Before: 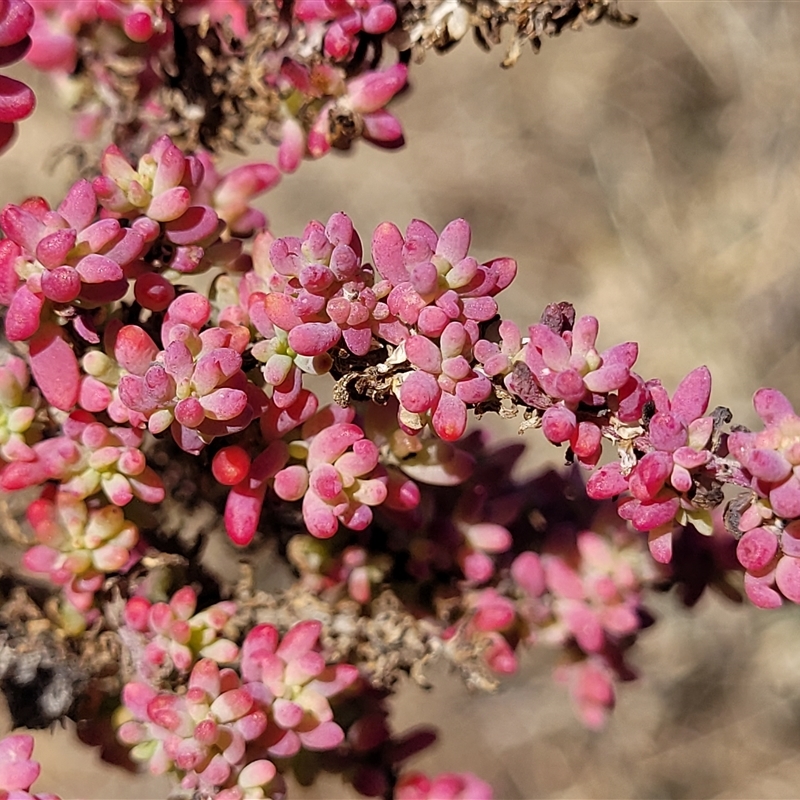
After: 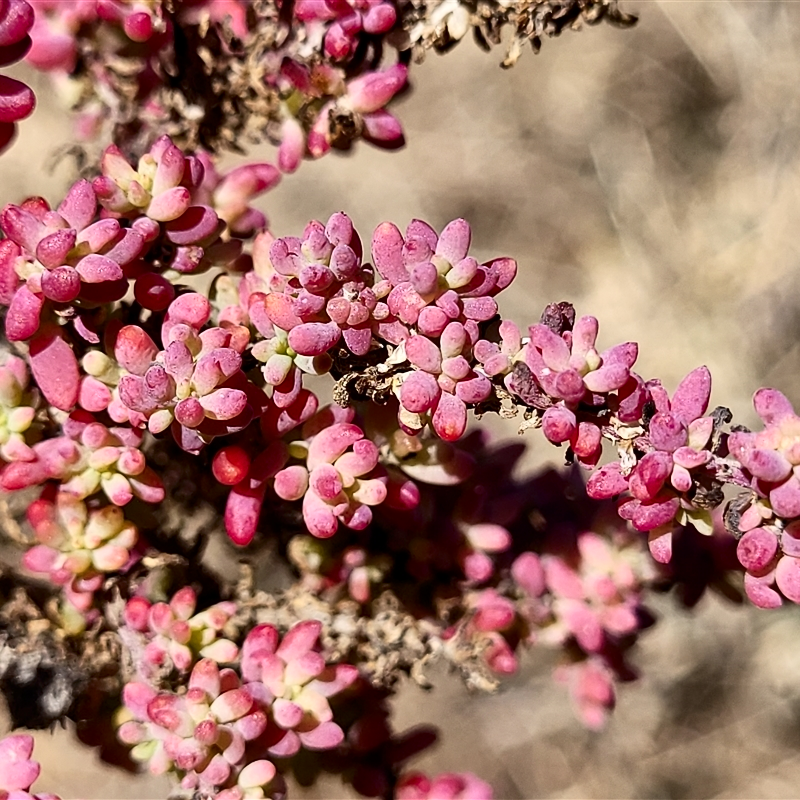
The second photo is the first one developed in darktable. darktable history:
contrast brightness saturation: contrast 0.295
